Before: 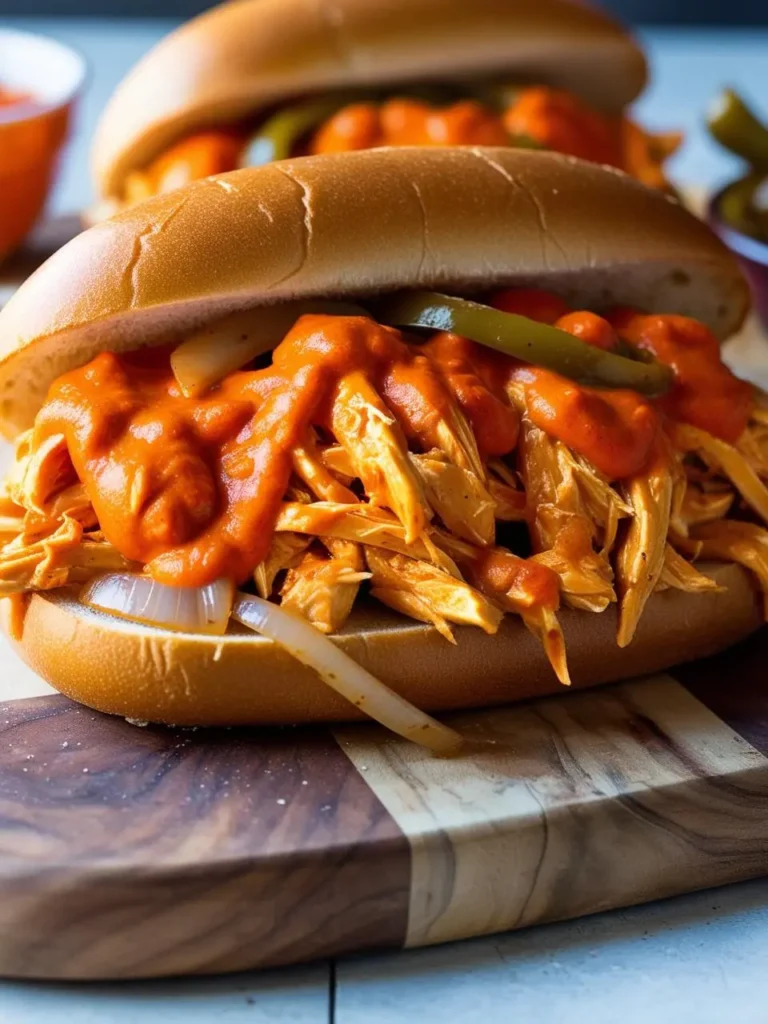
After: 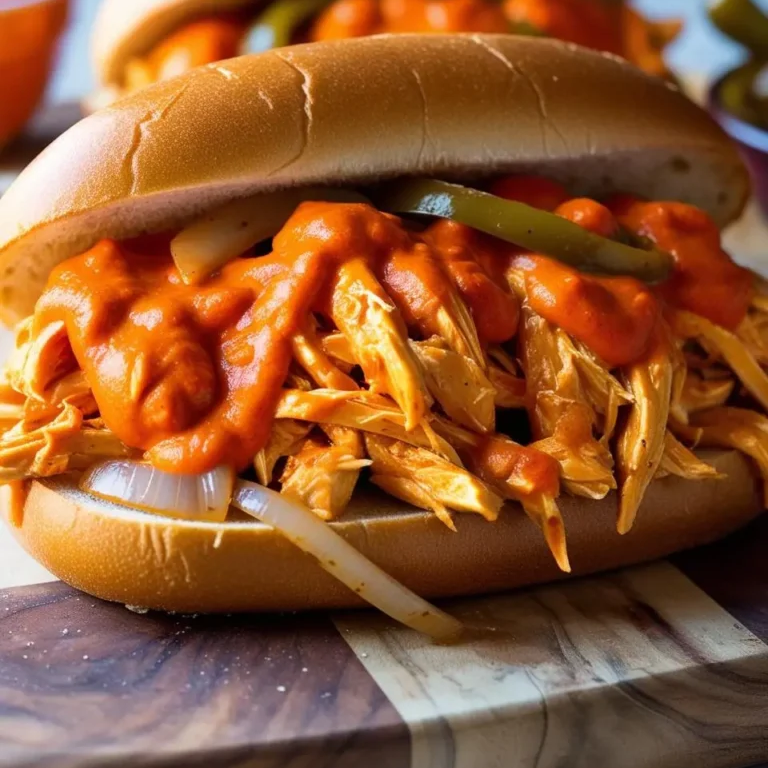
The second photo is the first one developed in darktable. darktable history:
crop: top 11.038%, bottom 13.962%
